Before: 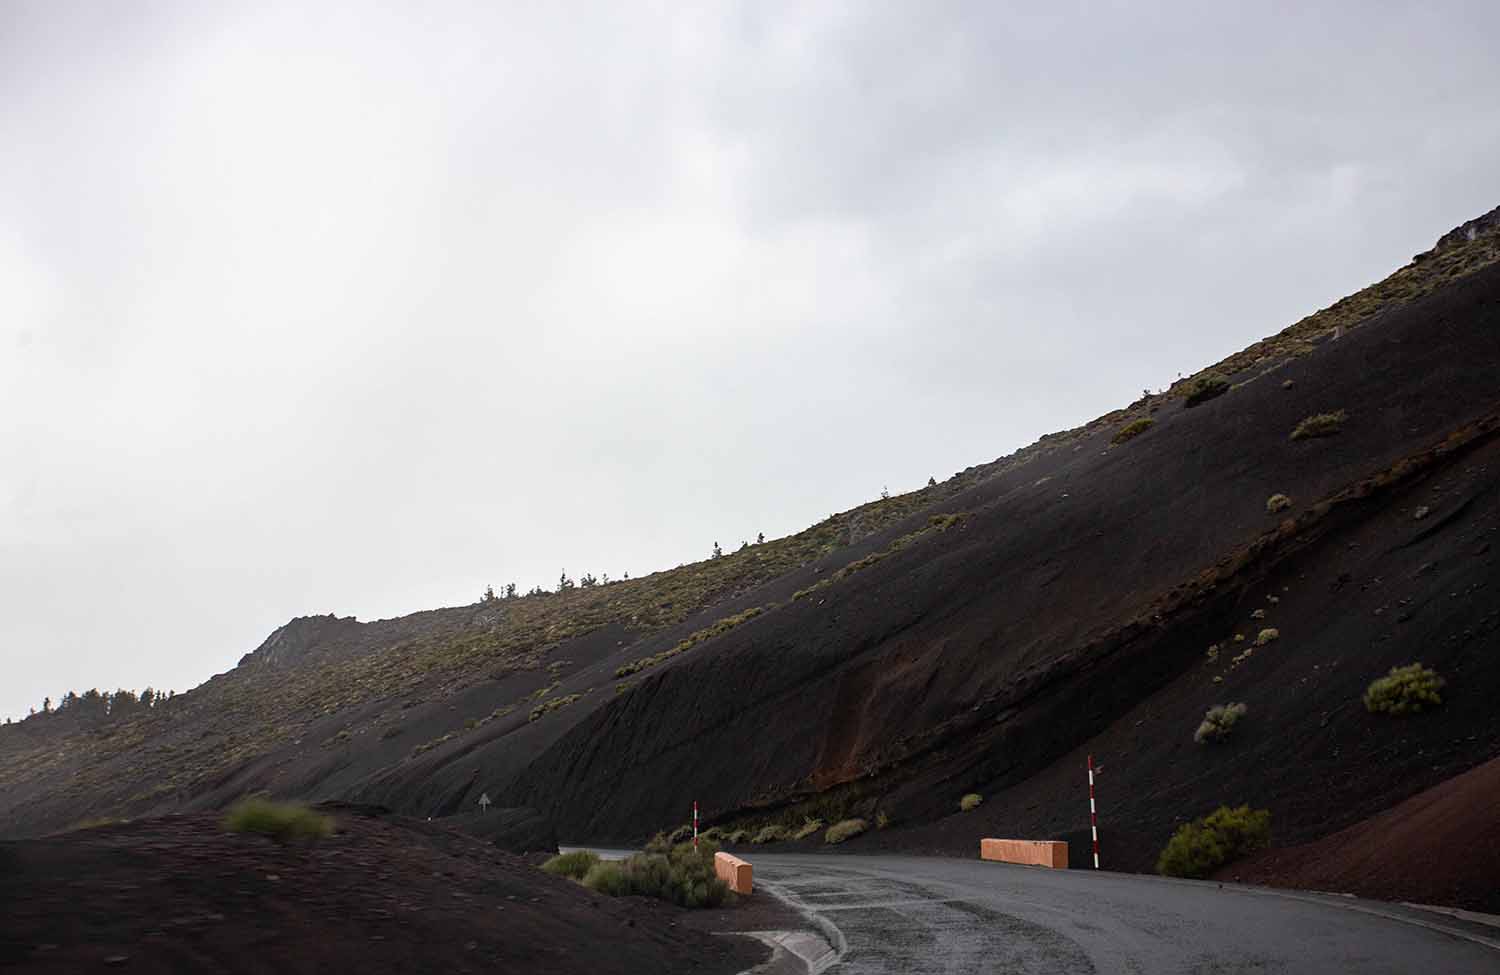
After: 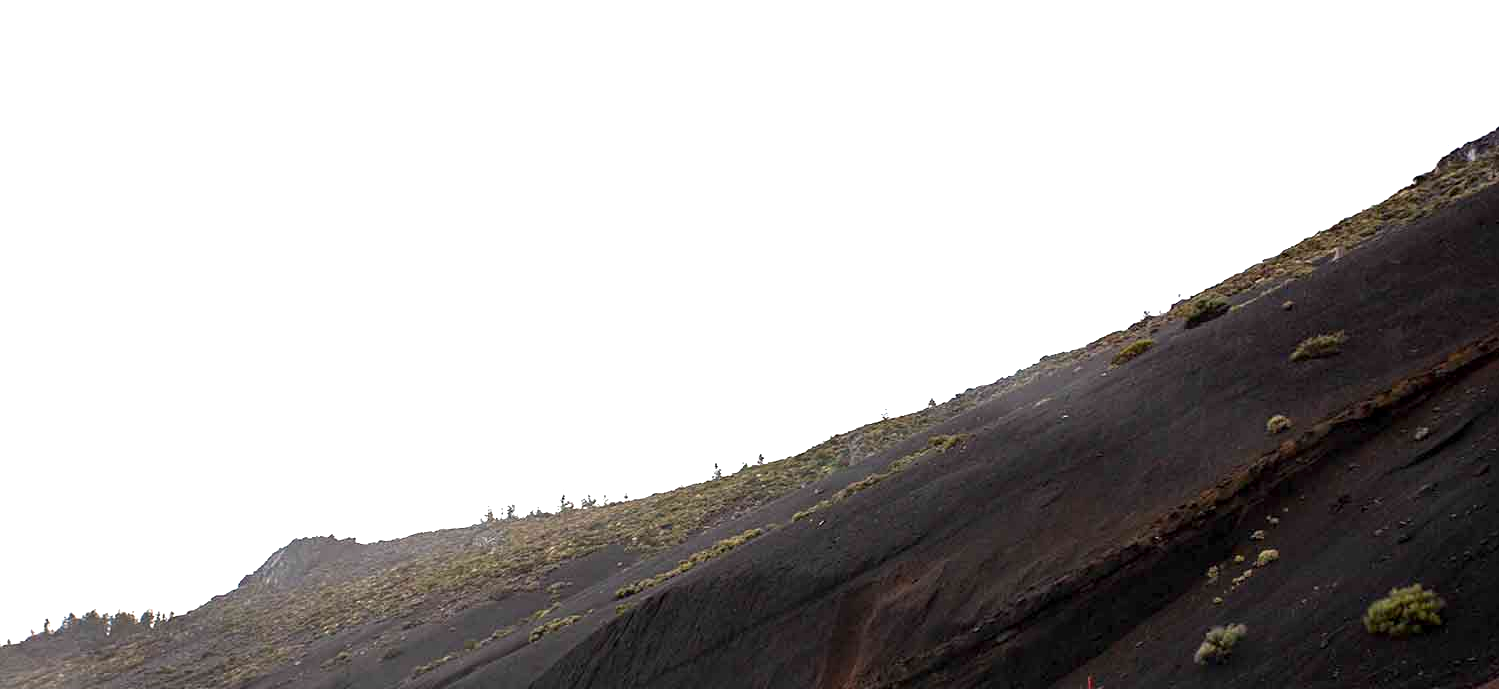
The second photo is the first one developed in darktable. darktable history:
exposure: black level correction 0.001, exposure 1.129 EV, compensate exposure bias true, compensate highlight preservation false
crop and rotate: top 8.293%, bottom 20.996%
